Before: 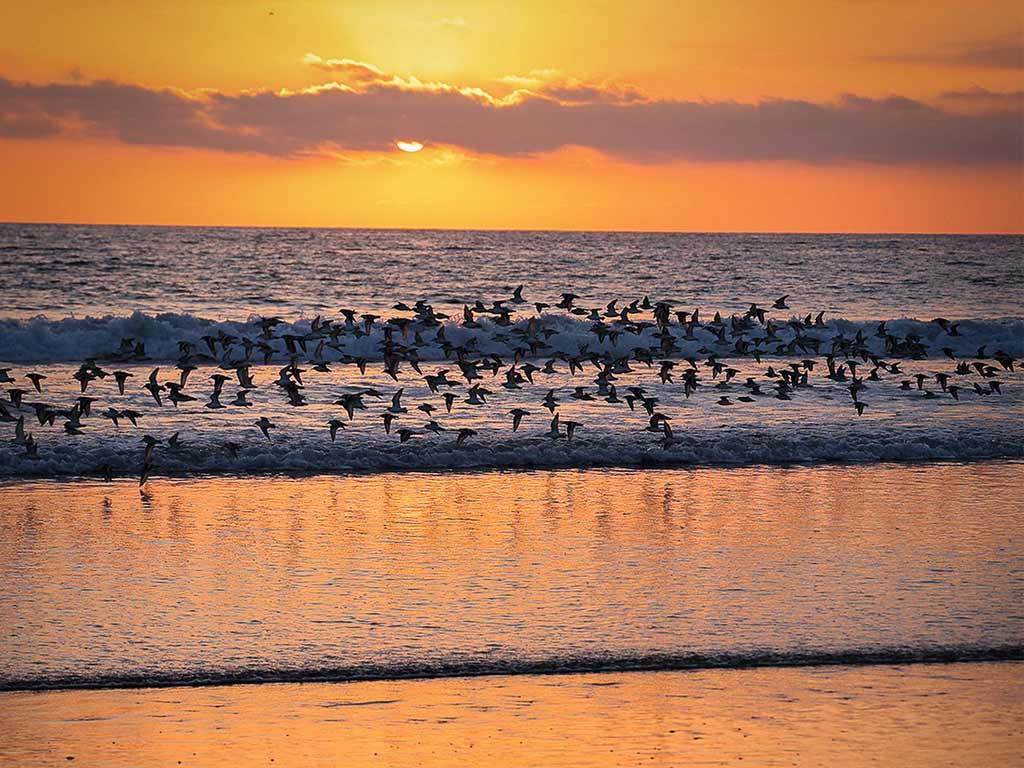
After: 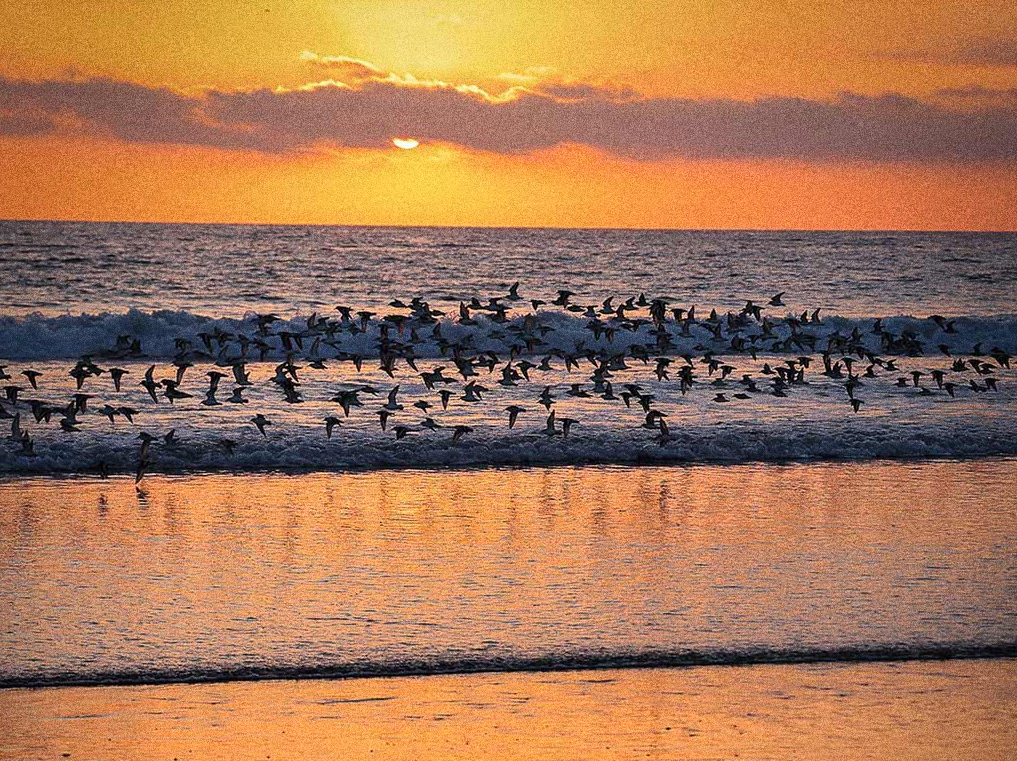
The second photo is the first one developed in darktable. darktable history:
grain: coarseness 10.62 ISO, strength 55.56%
crop: left 0.434%, top 0.485%, right 0.244%, bottom 0.386%
